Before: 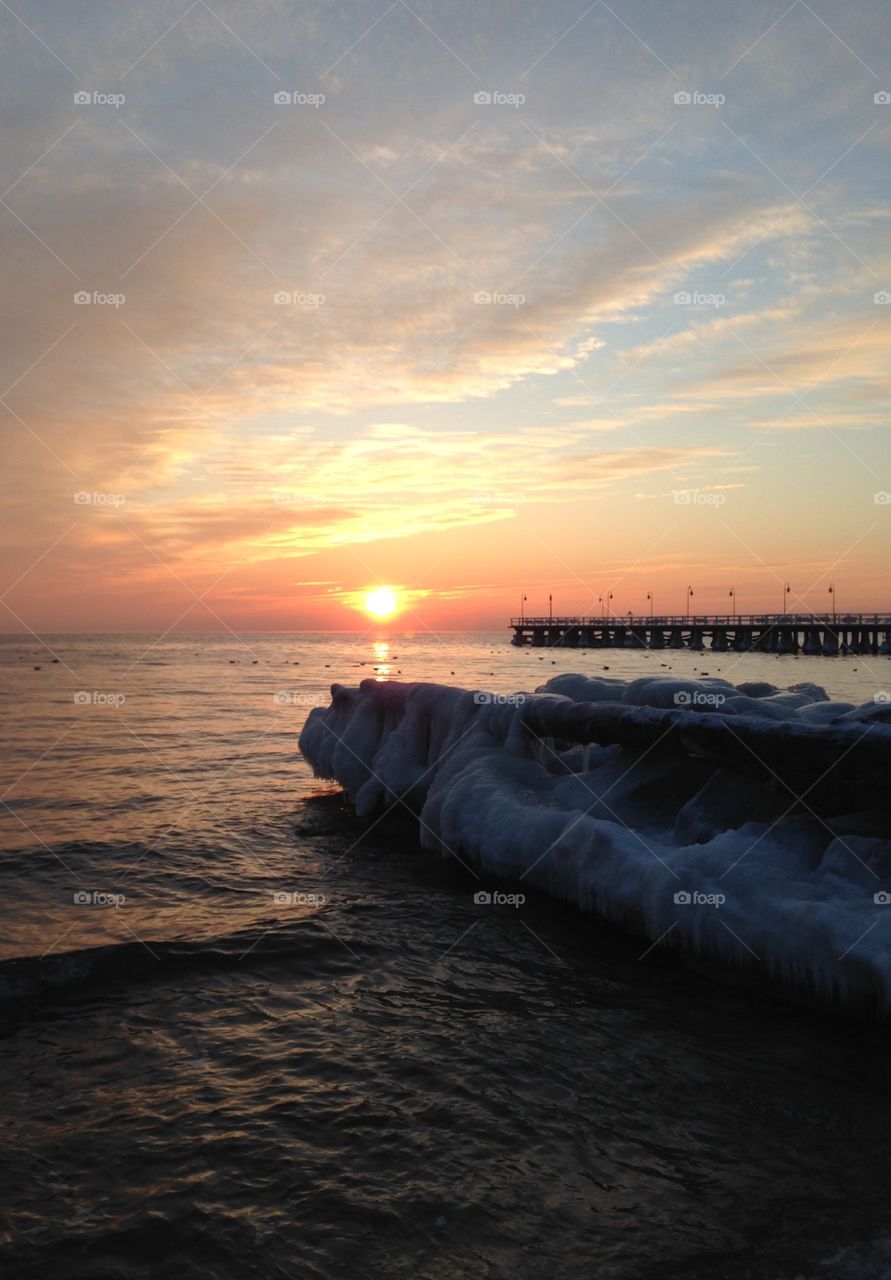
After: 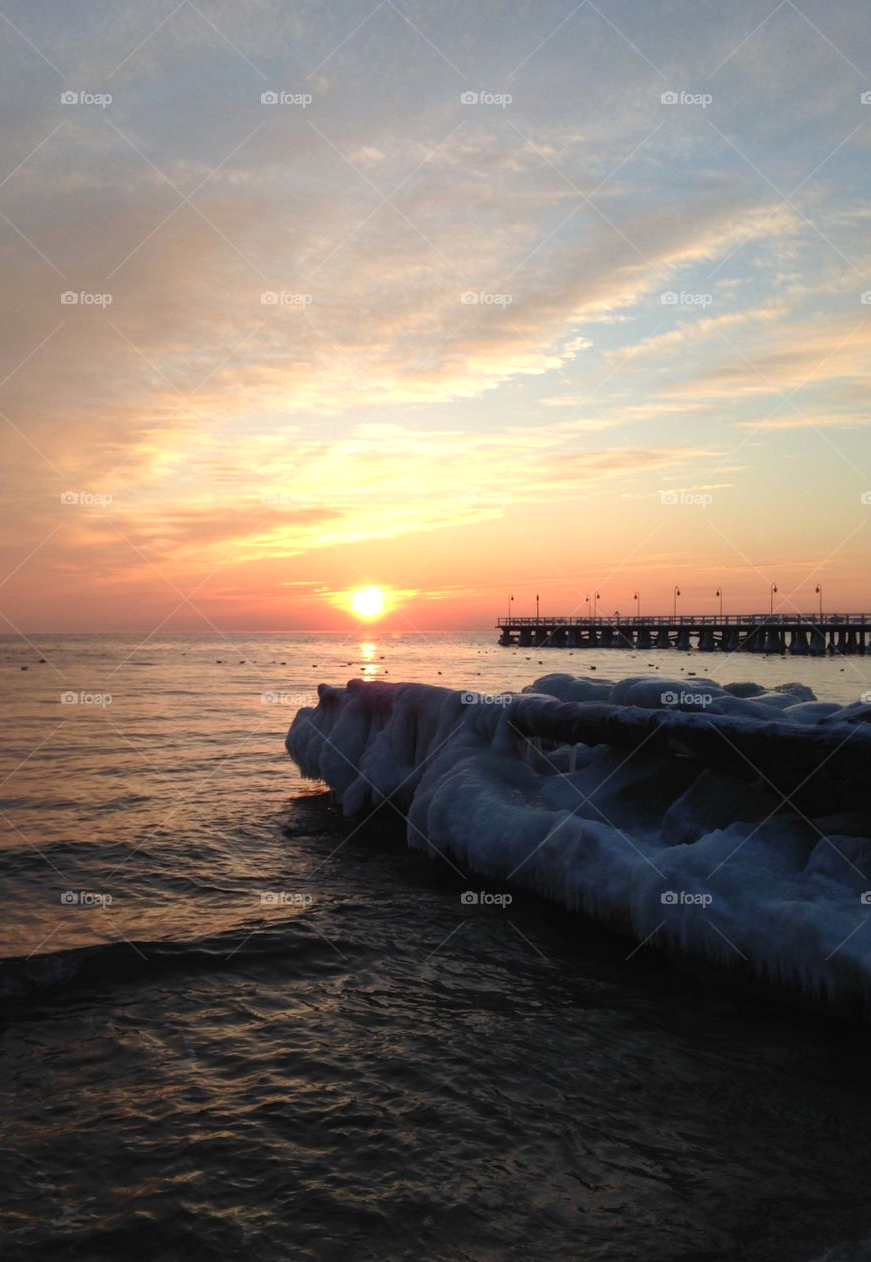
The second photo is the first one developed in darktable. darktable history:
exposure: exposure 0.165 EV, compensate exposure bias true, compensate highlight preservation false
crop and rotate: left 1.553%, right 0.585%, bottom 1.376%
